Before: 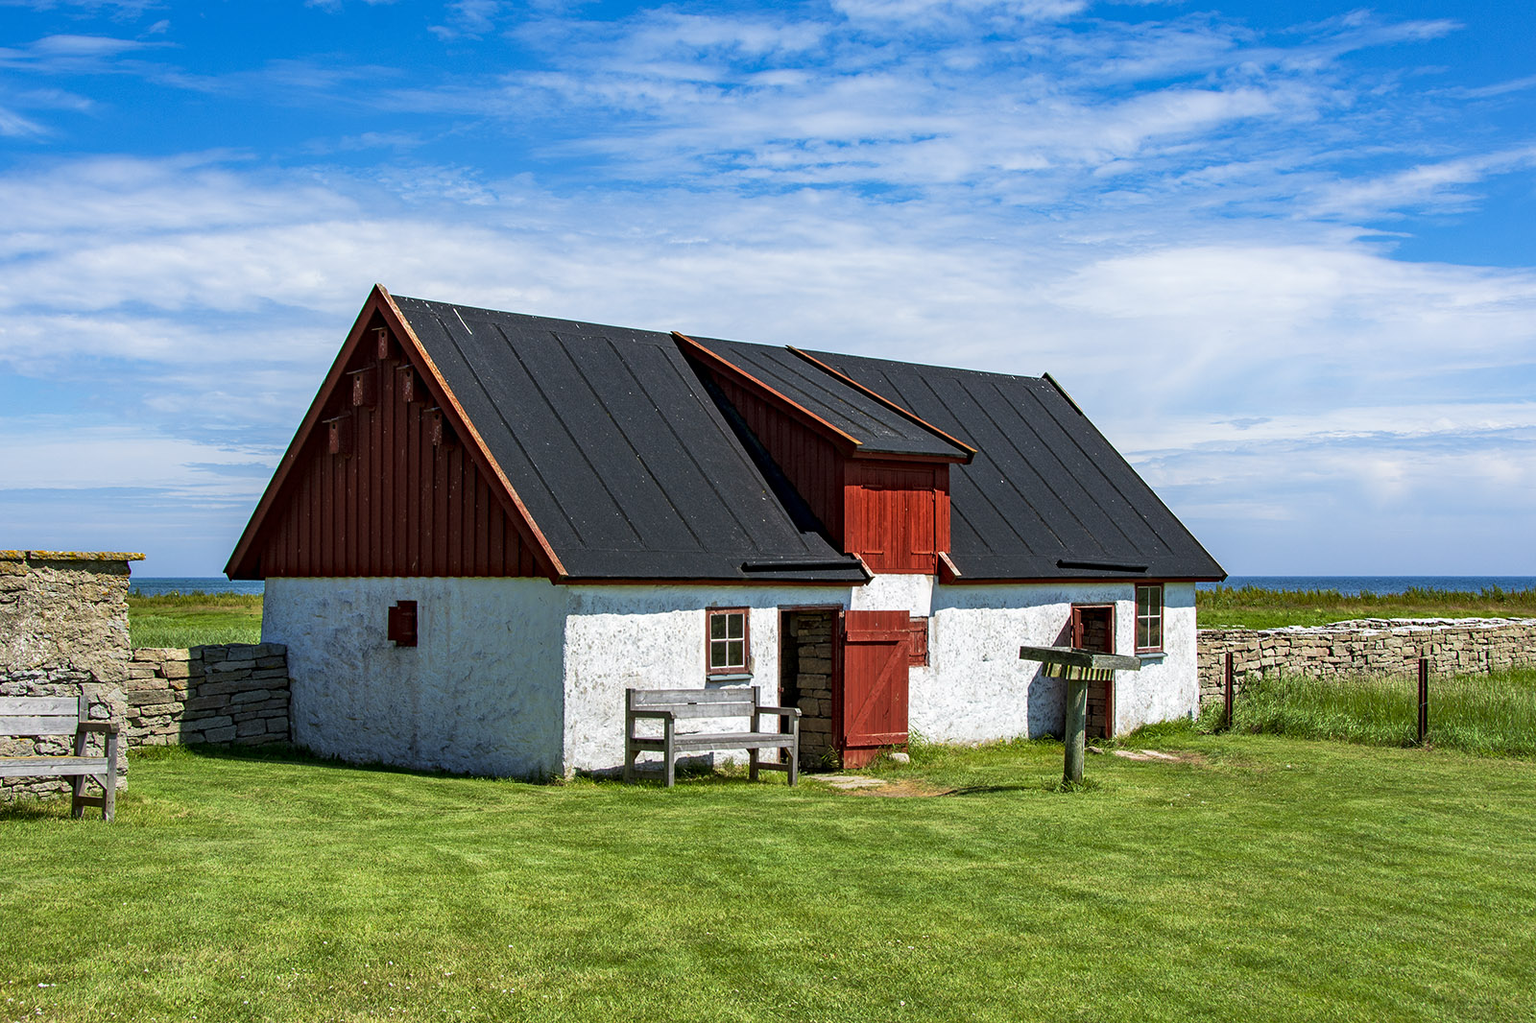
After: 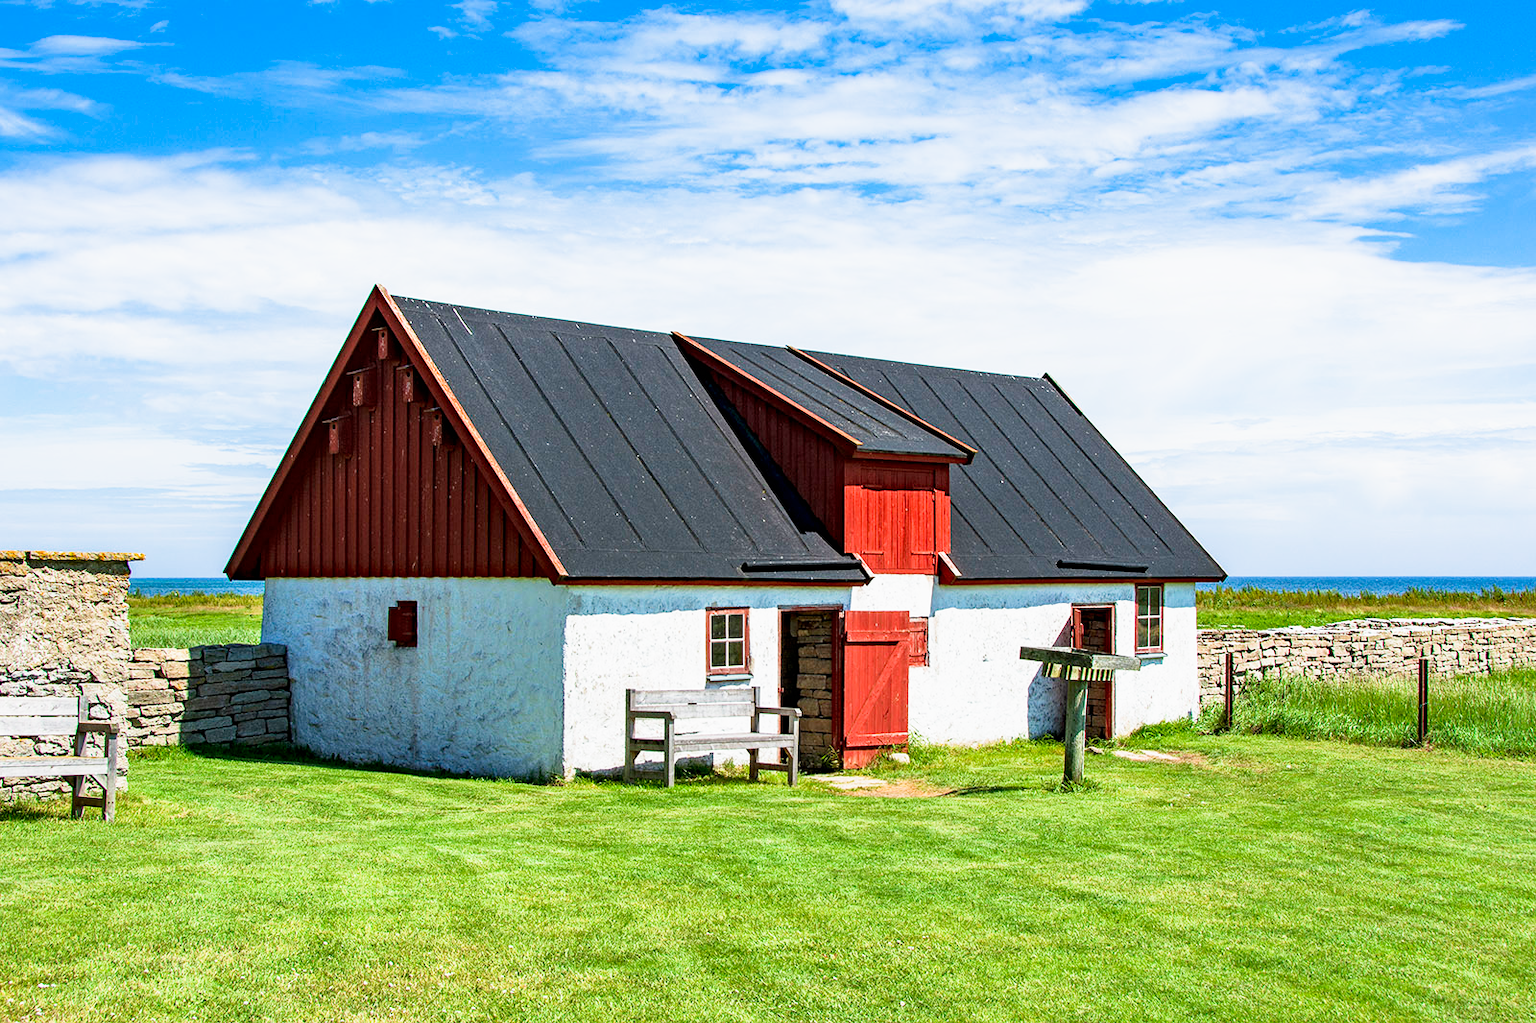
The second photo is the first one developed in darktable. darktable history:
exposure: exposure 1.2 EV, compensate highlight preservation false
sigmoid: contrast 1.22, skew 0.65
vibrance: vibrance 10%
